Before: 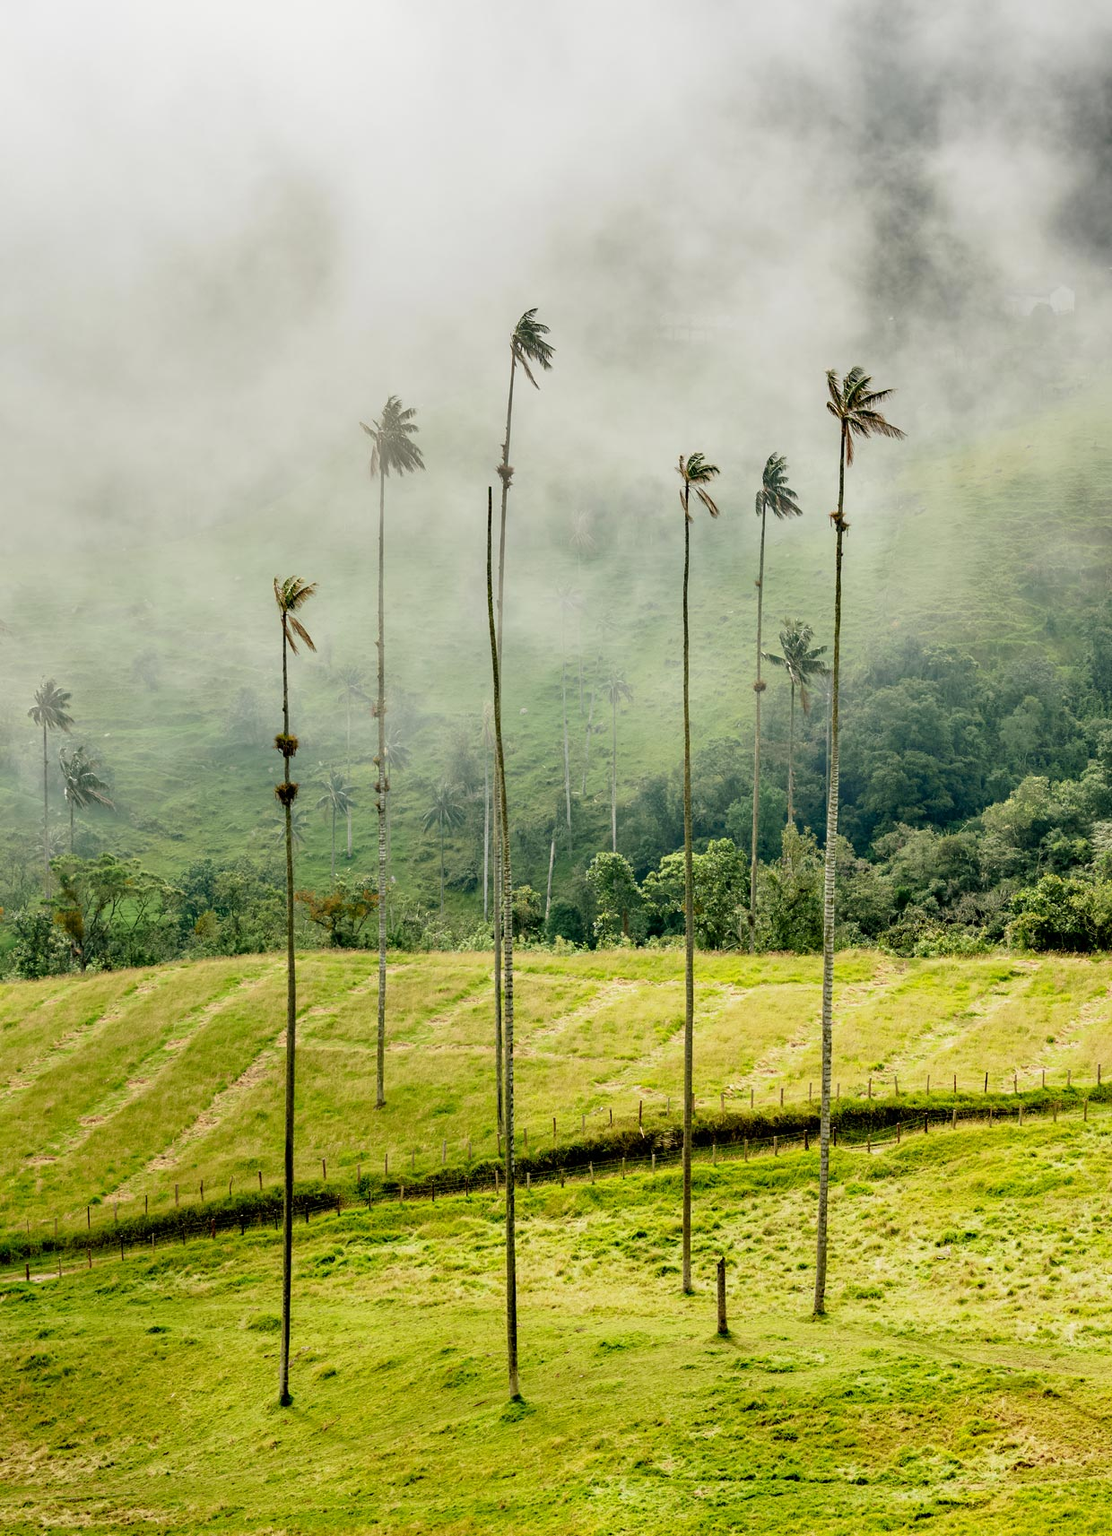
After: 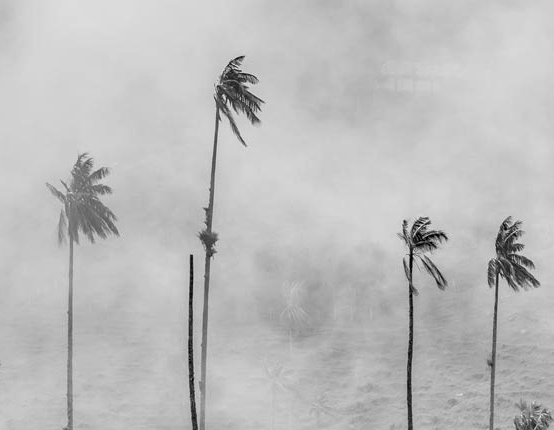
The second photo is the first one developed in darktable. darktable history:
white balance: emerald 1
monochrome: on, module defaults
local contrast: on, module defaults
crop: left 28.64%, top 16.832%, right 26.637%, bottom 58.055%
contrast brightness saturation: saturation -0.05
